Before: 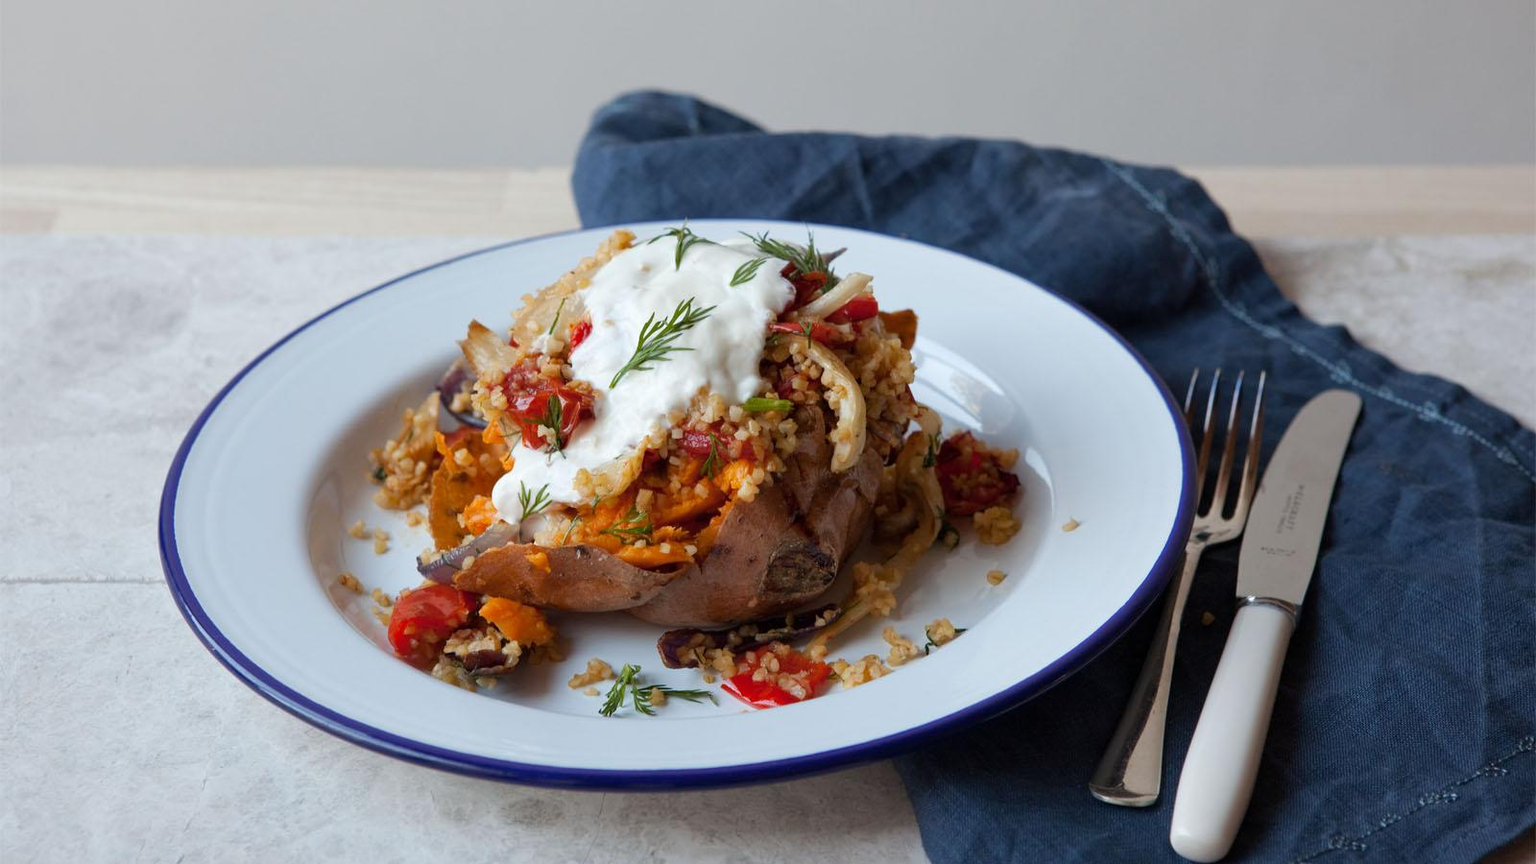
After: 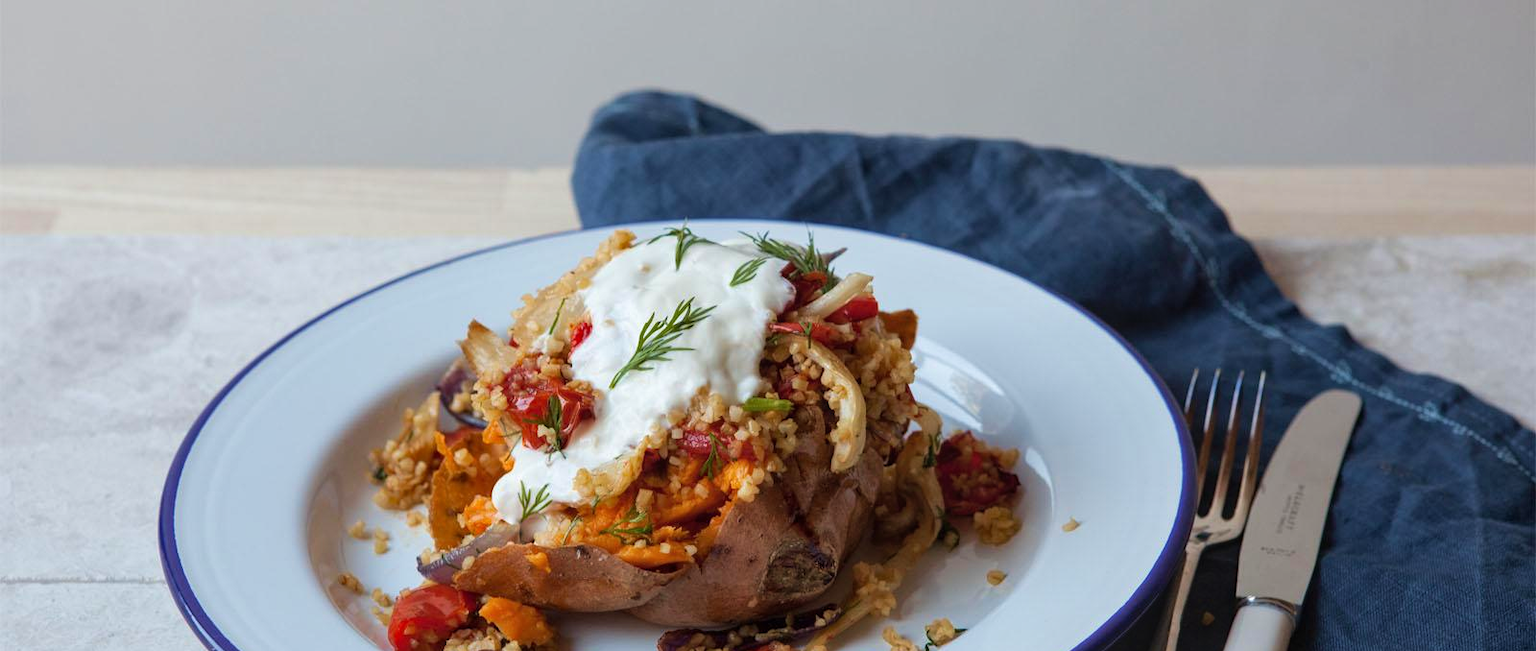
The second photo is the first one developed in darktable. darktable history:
crop: bottom 24.497%
local contrast: detail 114%
velvia: on, module defaults
